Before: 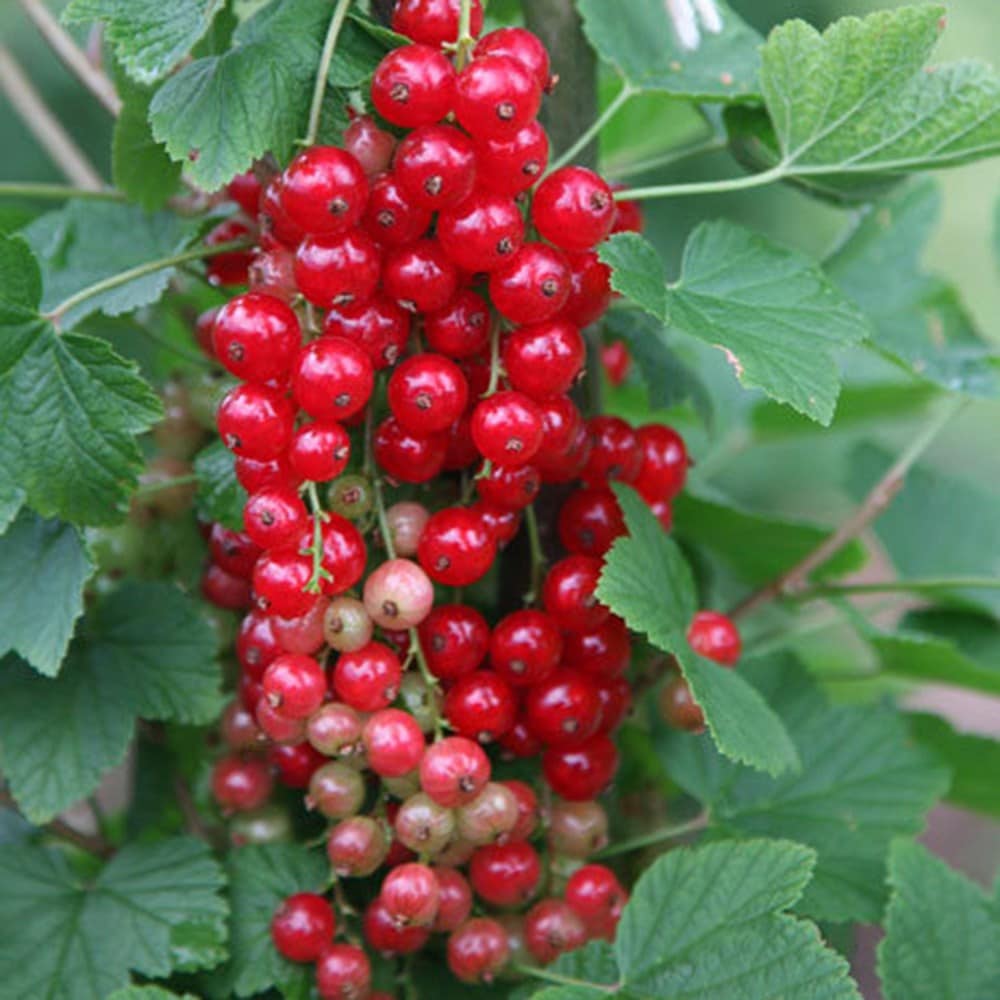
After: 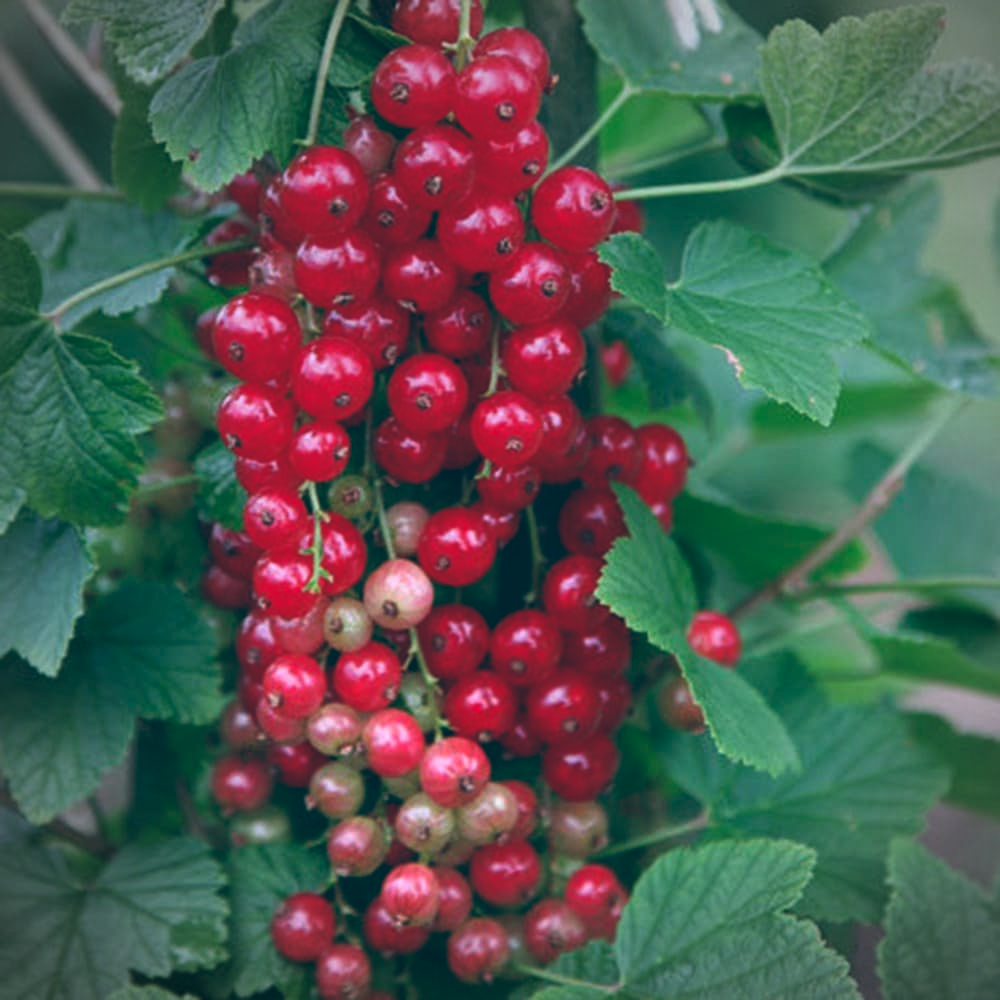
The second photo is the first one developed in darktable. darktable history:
graduated density: on, module defaults
vignetting: on, module defaults
color balance: lift [1.016, 0.983, 1, 1.017], gamma [0.958, 1, 1, 1], gain [0.981, 1.007, 0.993, 1.002], input saturation 118.26%, contrast 13.43%, contrast fulcrum 21.62%, output saturation 82.76%
